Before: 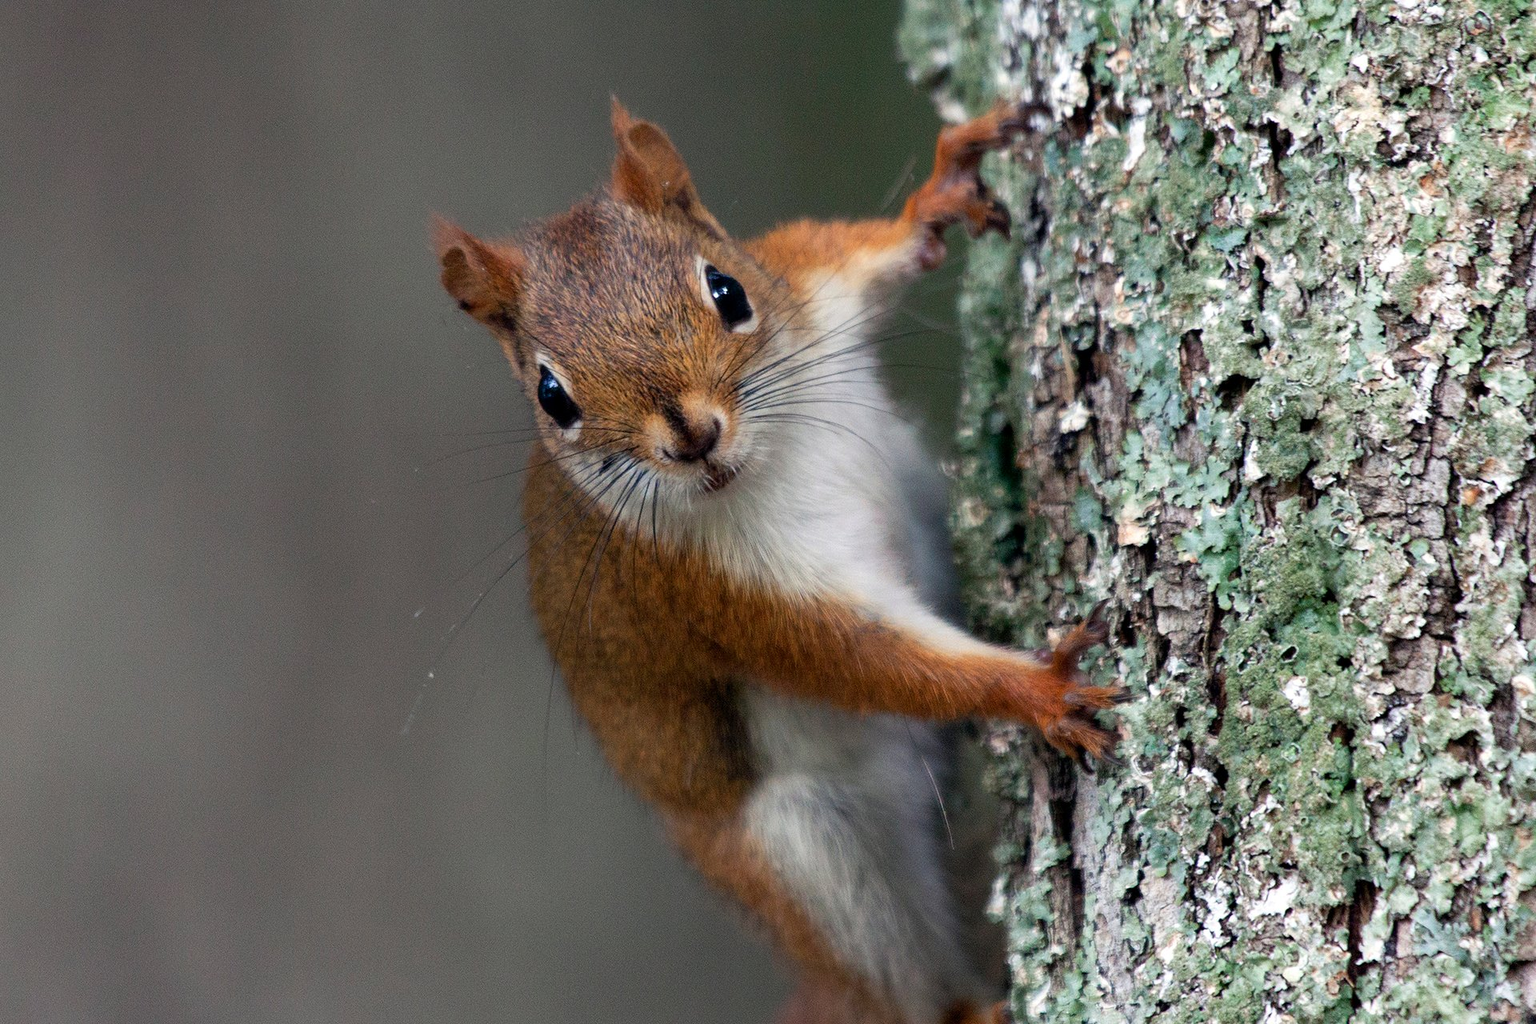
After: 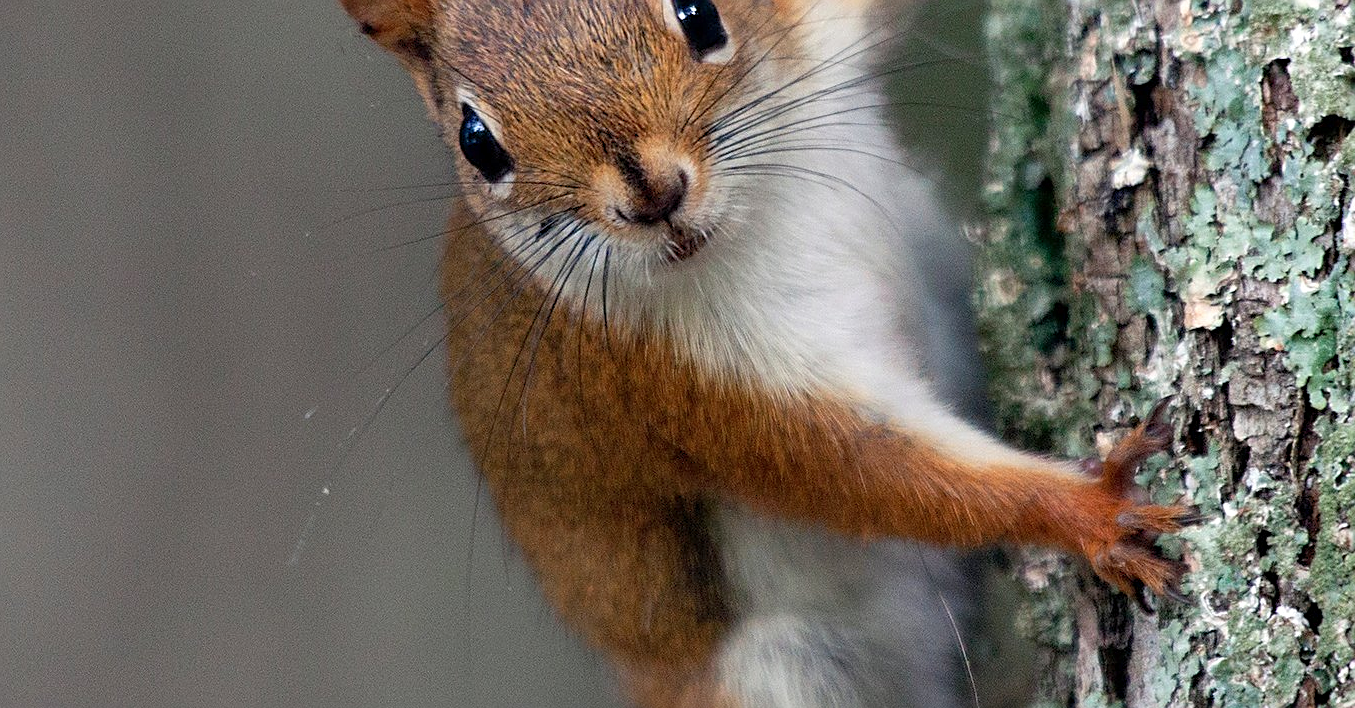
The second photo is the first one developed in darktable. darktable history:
sharpen: on, module defaults
levels: levels [0, 0.478, 1]
crop: left 11.123%, top 27.61%, right 18.3%, bottom 17.034%
contrast brightness saturation: saturation -0.05
